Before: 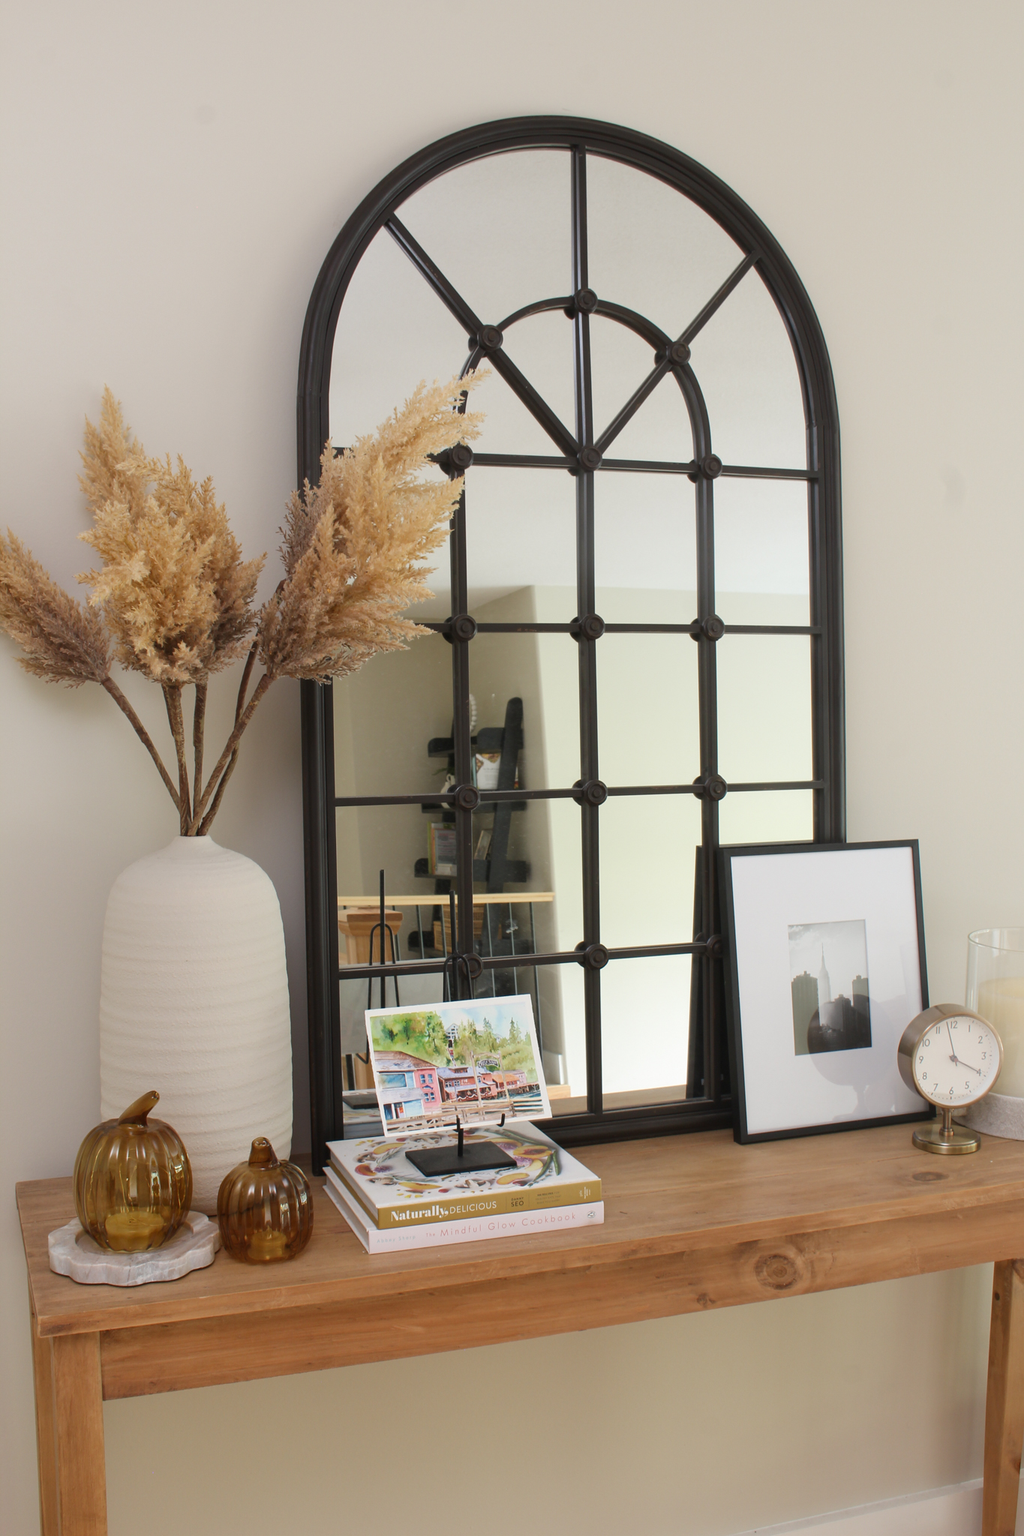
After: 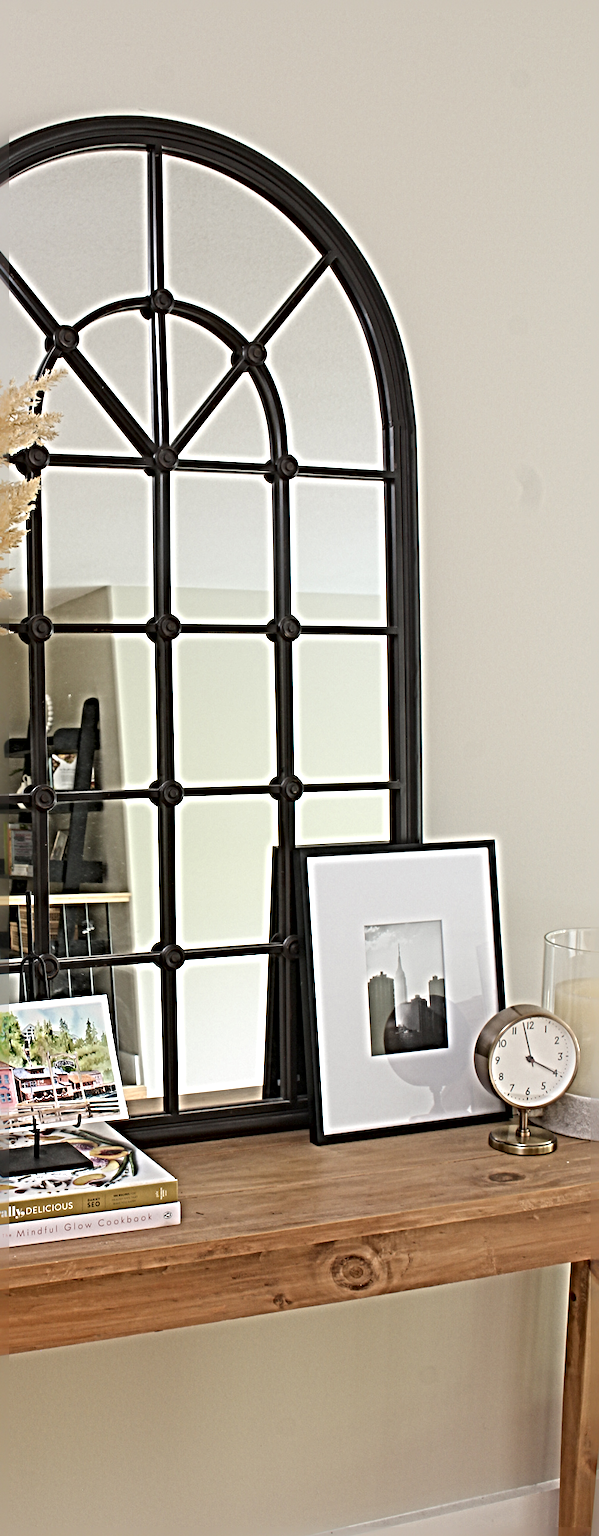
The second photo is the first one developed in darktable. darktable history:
contrast brightness saturation: contrast 0.07
crop: left 41.402%
sharpen: radius 6.3, amount 1.8, threshold 0
